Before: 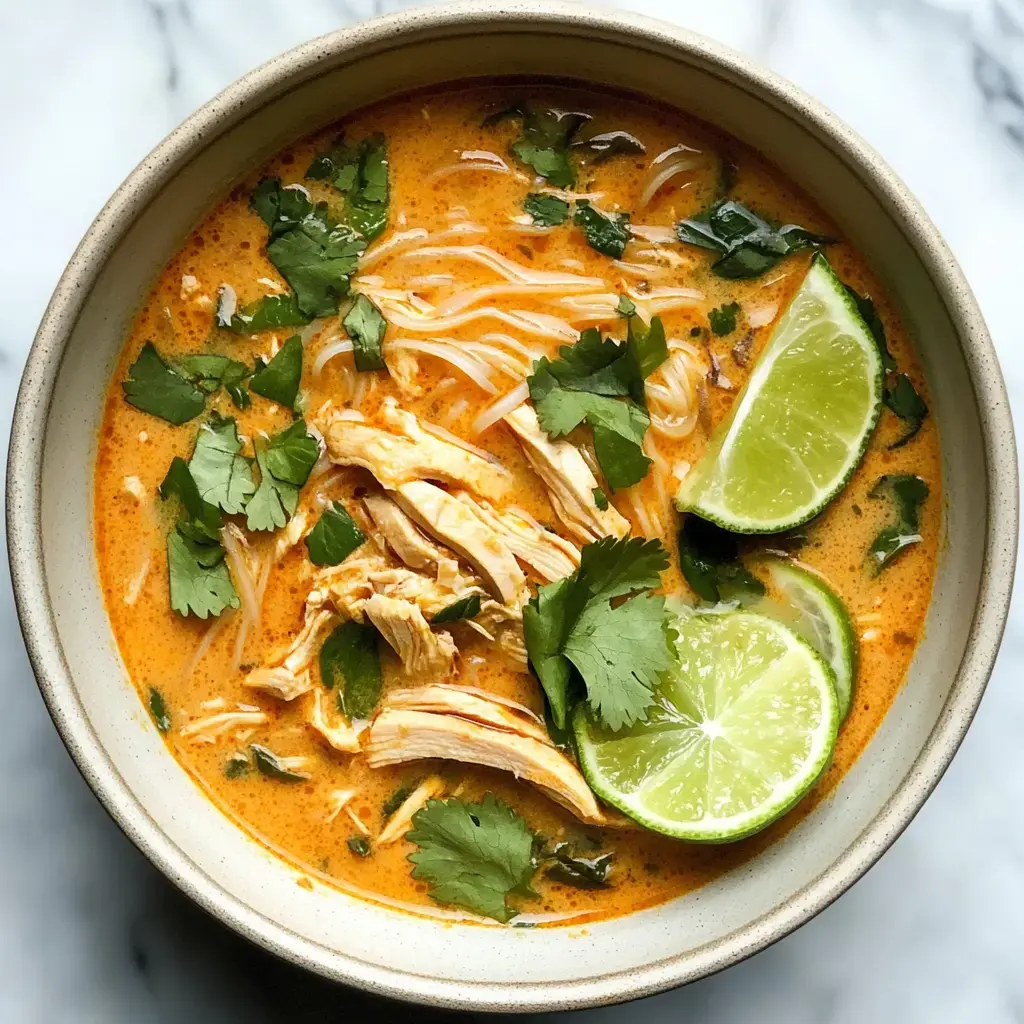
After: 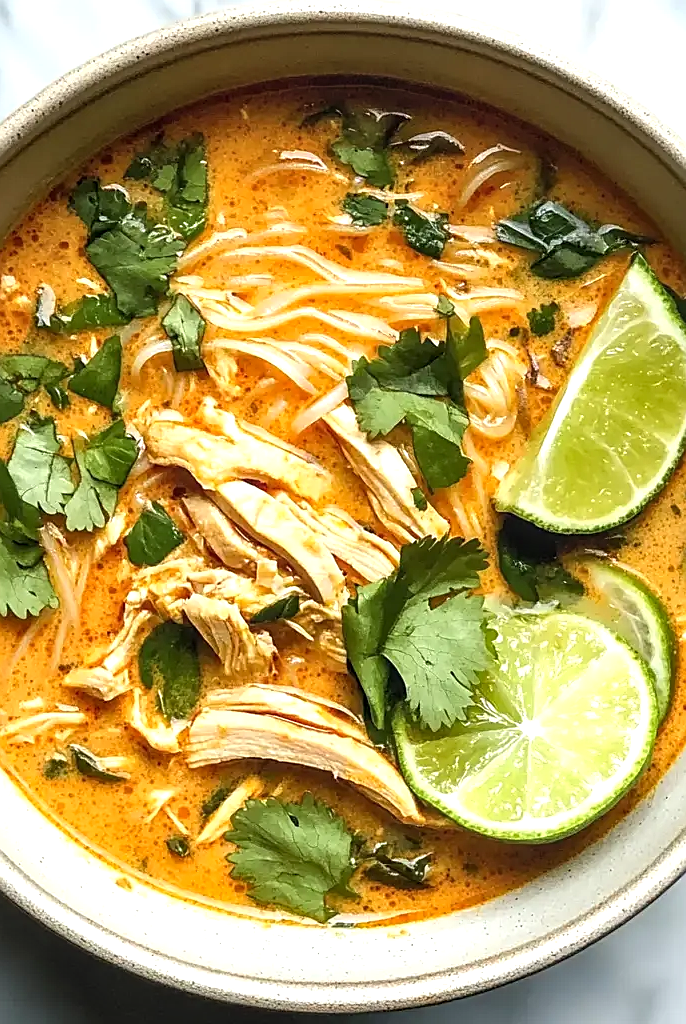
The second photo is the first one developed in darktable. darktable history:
crop and rotate: left 17.758%, right 15.166%
exposure: exposure 0.427 EV, compensate highlight preservation false
local contrast: on, module defaults
sharpen: on, module defaults
